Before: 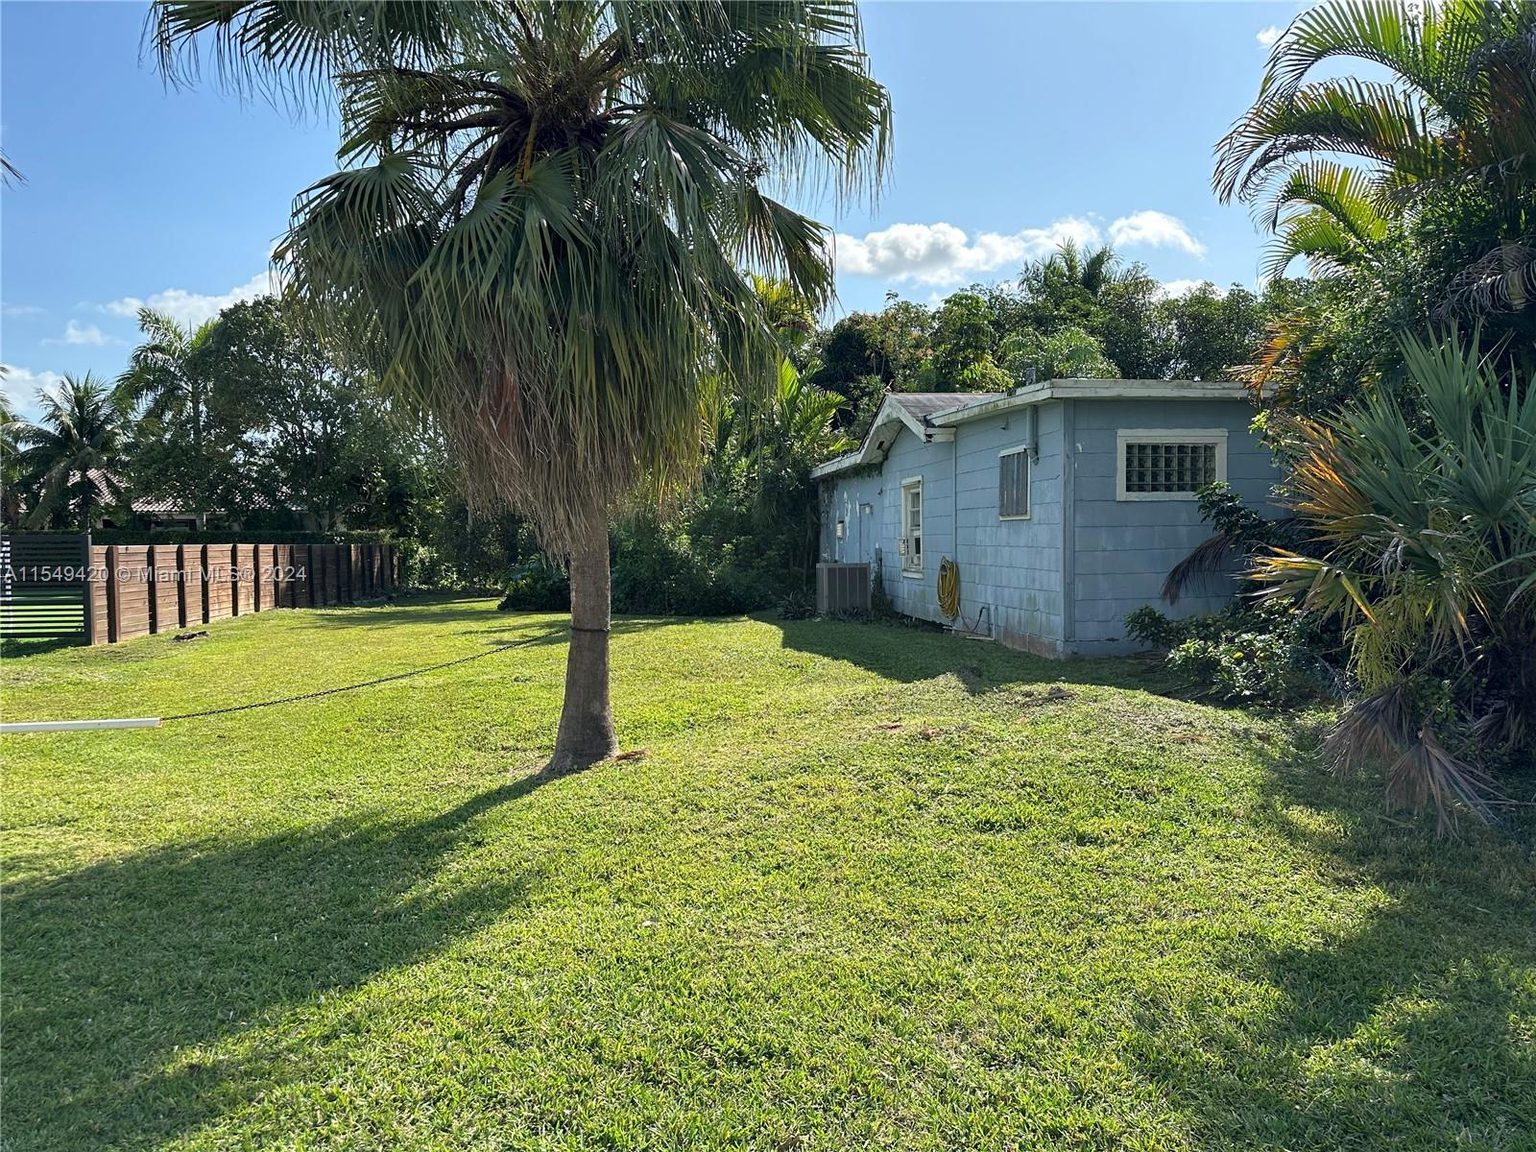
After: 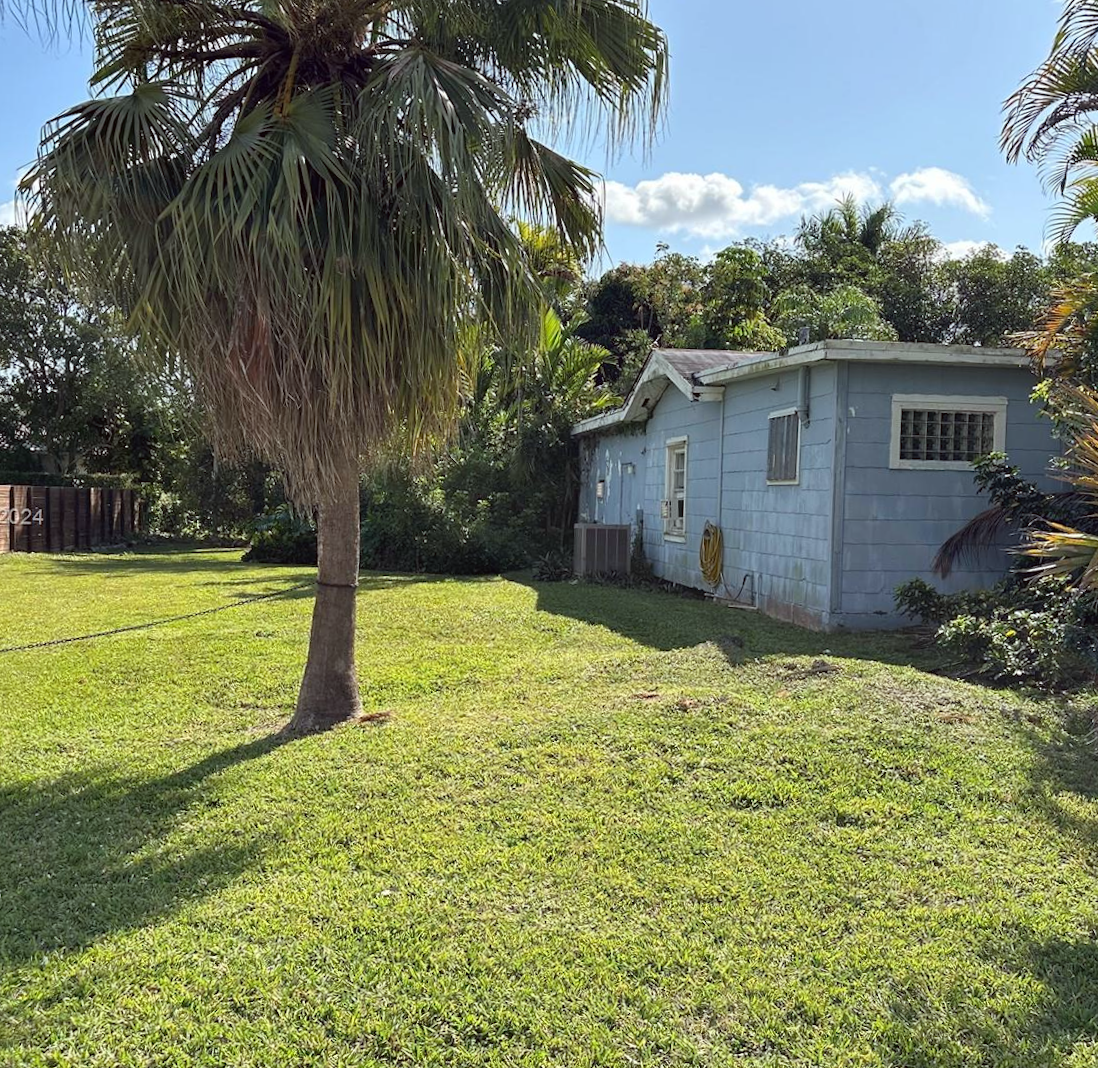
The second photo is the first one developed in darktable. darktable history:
crop and rotate: angle -3.27°, left 14.277%, top 0.028%, right 10.766%, bottom 0.028%
rotate and perspective: rotation -1.42°, crop left 0.016, crop right 0.984, crop top 0.035, crop bottom 0.965
tone equalizer: on, module defaults
color balance: mode lift, gamma, gain (sRGB), lift [1, 1.049, 1, 1]
